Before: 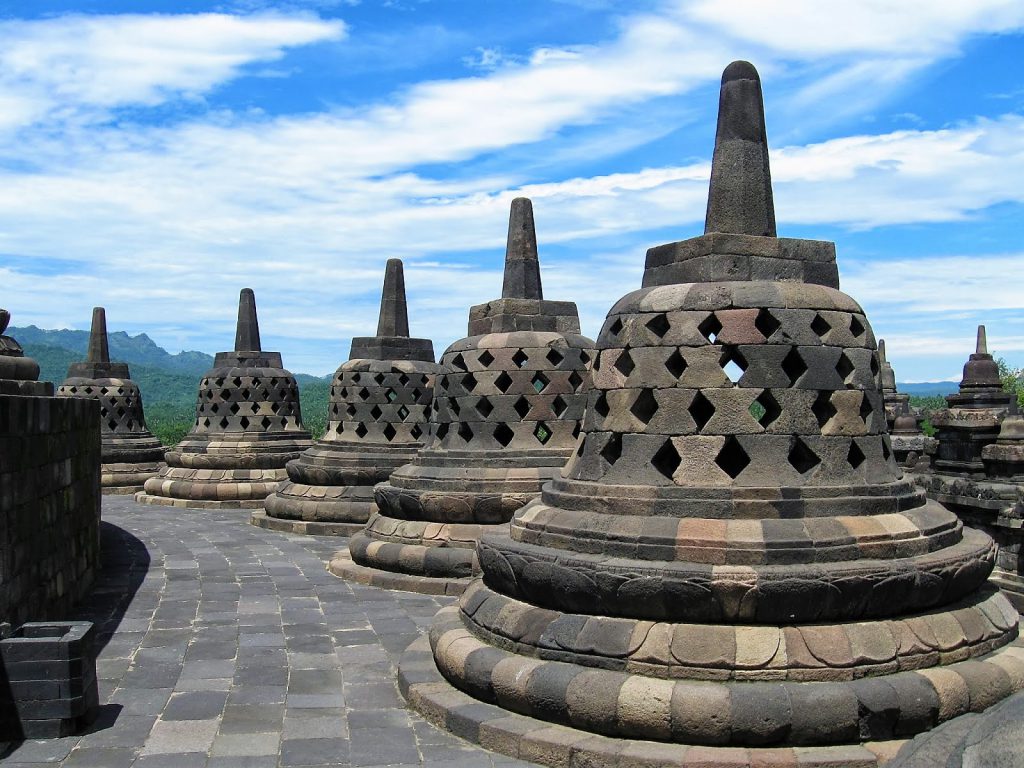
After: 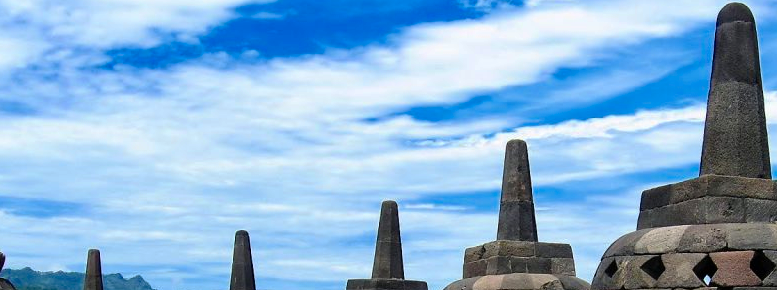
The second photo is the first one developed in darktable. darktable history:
base curve: curves: ch0 [(0, 0) (0.74, 0.67) (1, 1)], preserve colors none
color balance rgb: shadows lift › luminance -19.699%, perceptual saturation grading › global saturation 17.337%, global vibrance 15.975%, saturation formula JzAzBz (2021)
crop: left 0.521%, top 7.649%, right 23.522%, bottom 54.496%
